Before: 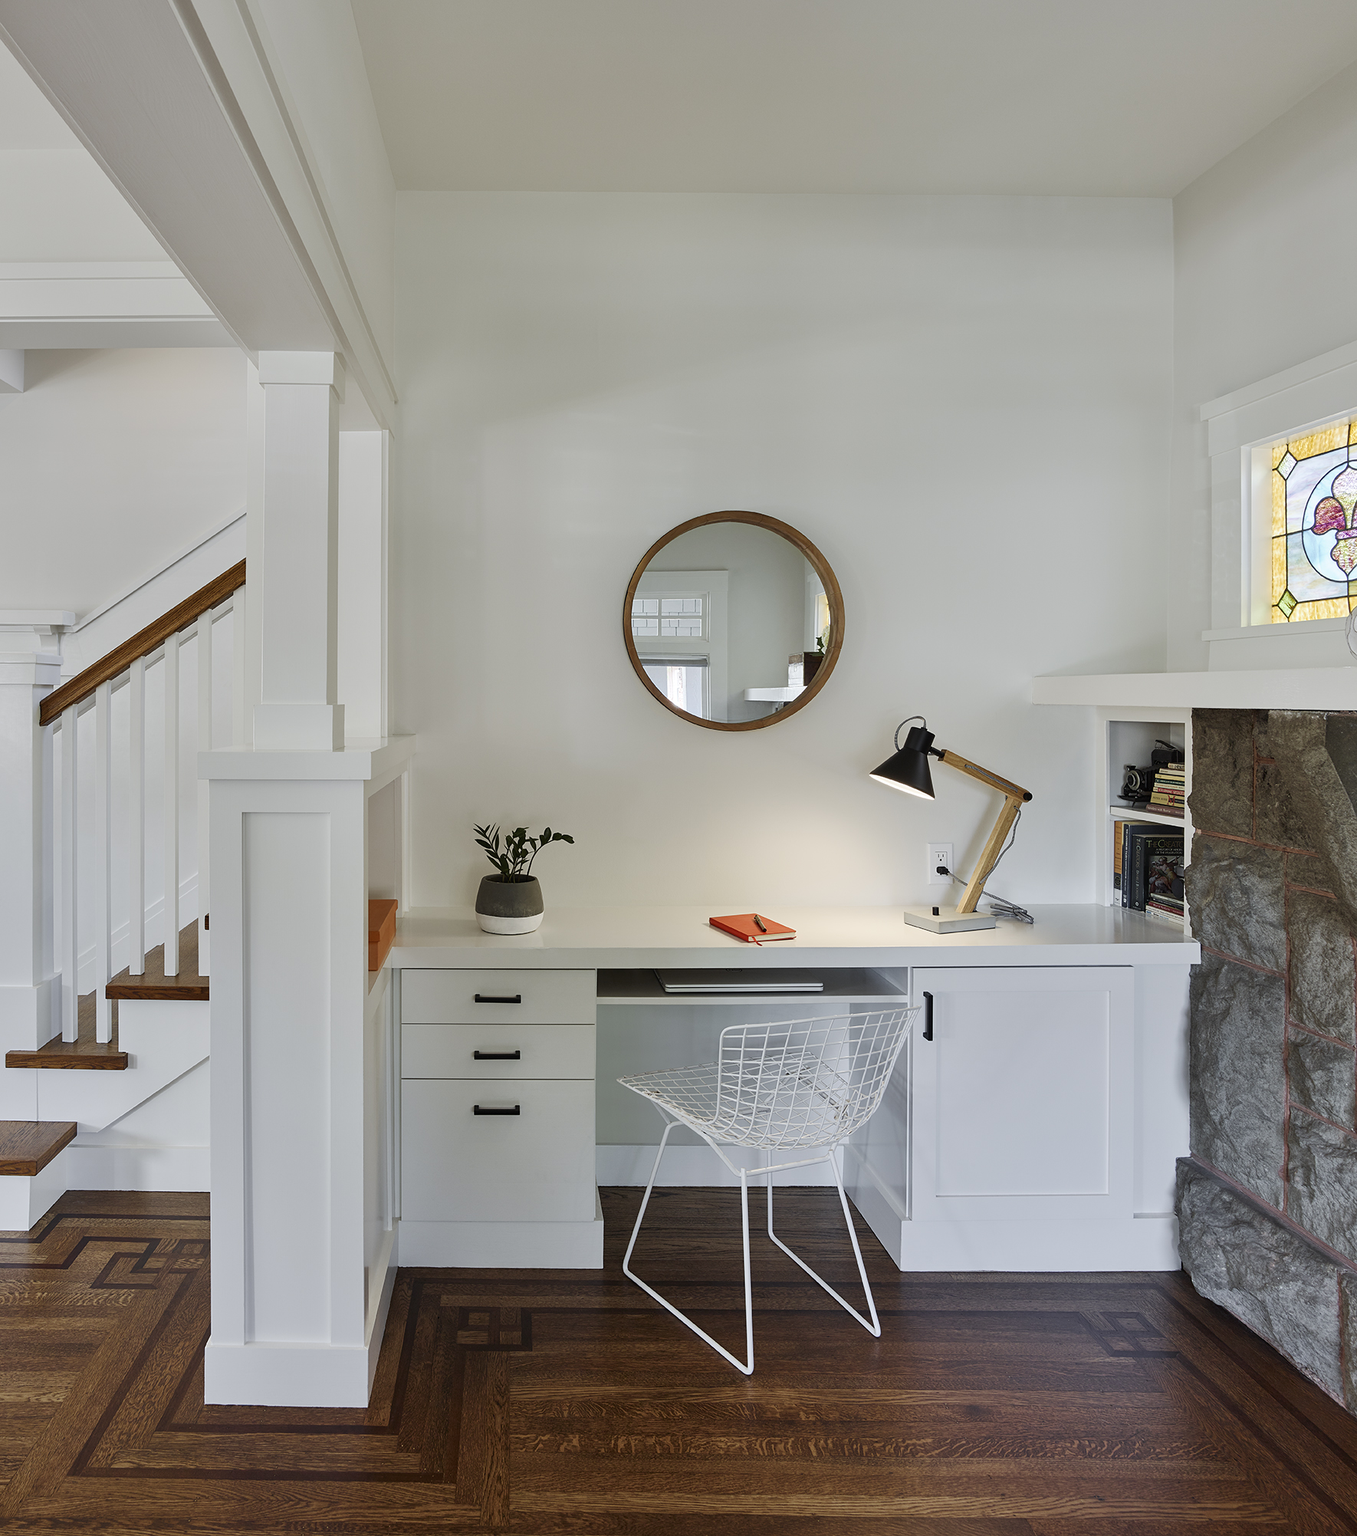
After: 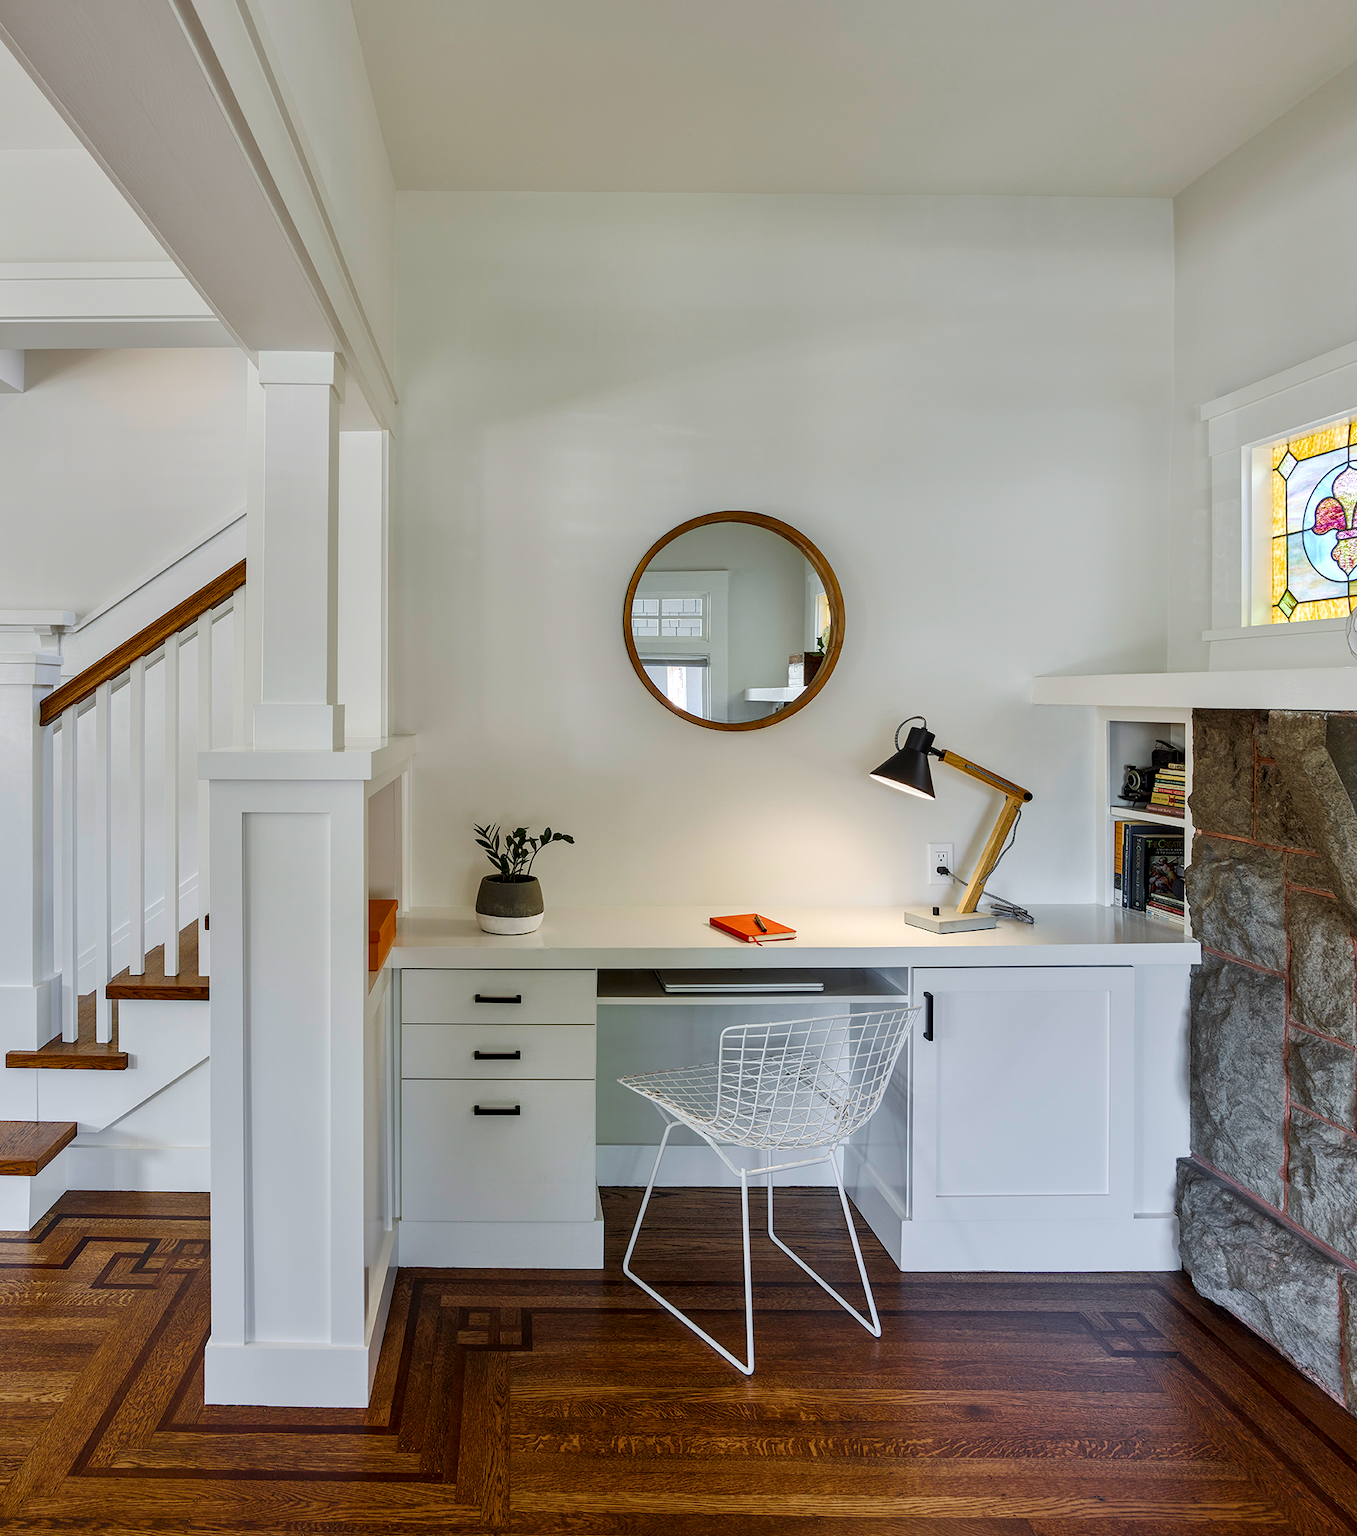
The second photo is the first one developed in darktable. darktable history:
color balance rgb: shadows fall-off 299.345%, white fulcrum 1.99 EV, highlights fall-off 298.828%, perceptual saturation grading › global saturation 25.6%, mask middle-gray fulcrum 99.552%, global vibrance 20%, contrast gray fulcrum 38.303%
local contrast: detail 130%
